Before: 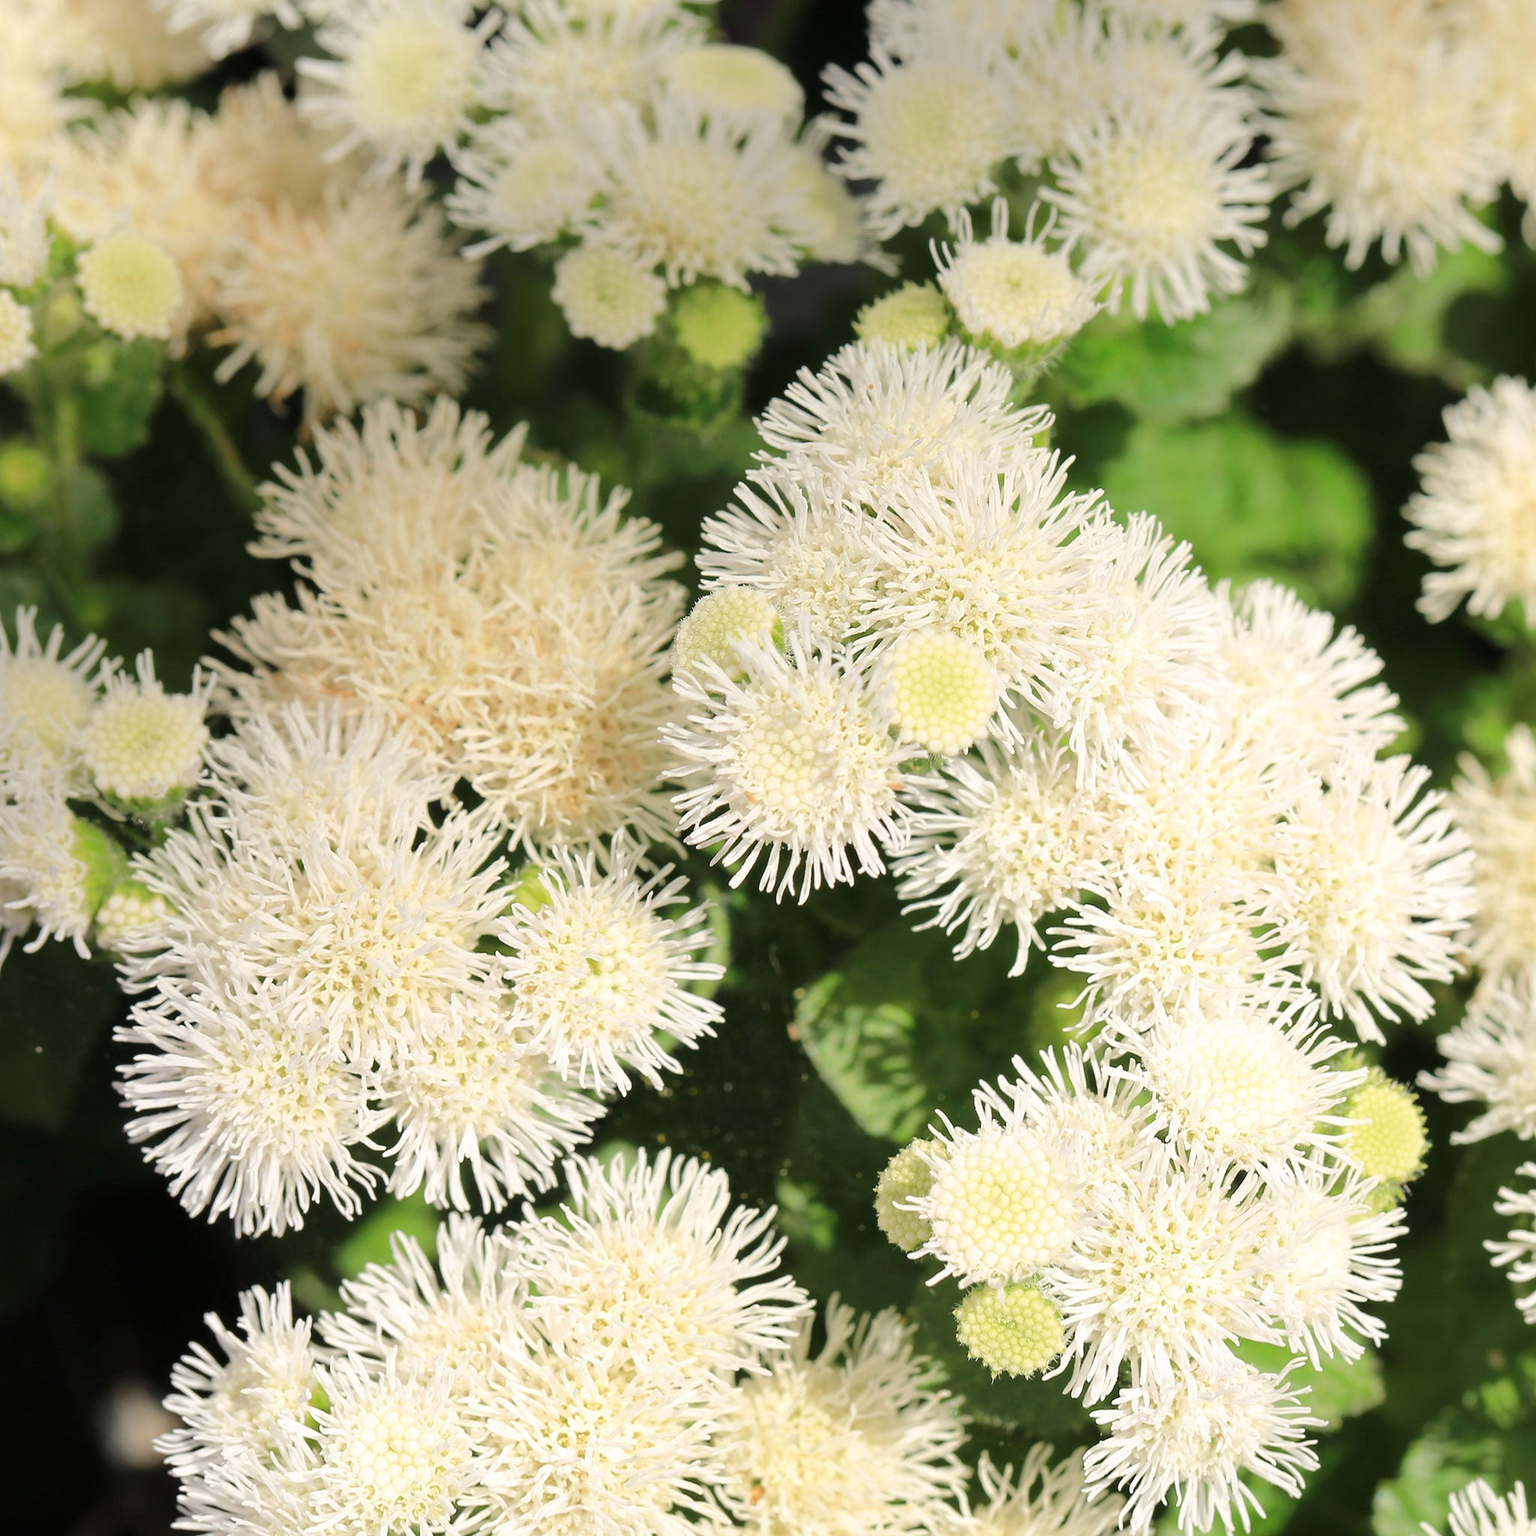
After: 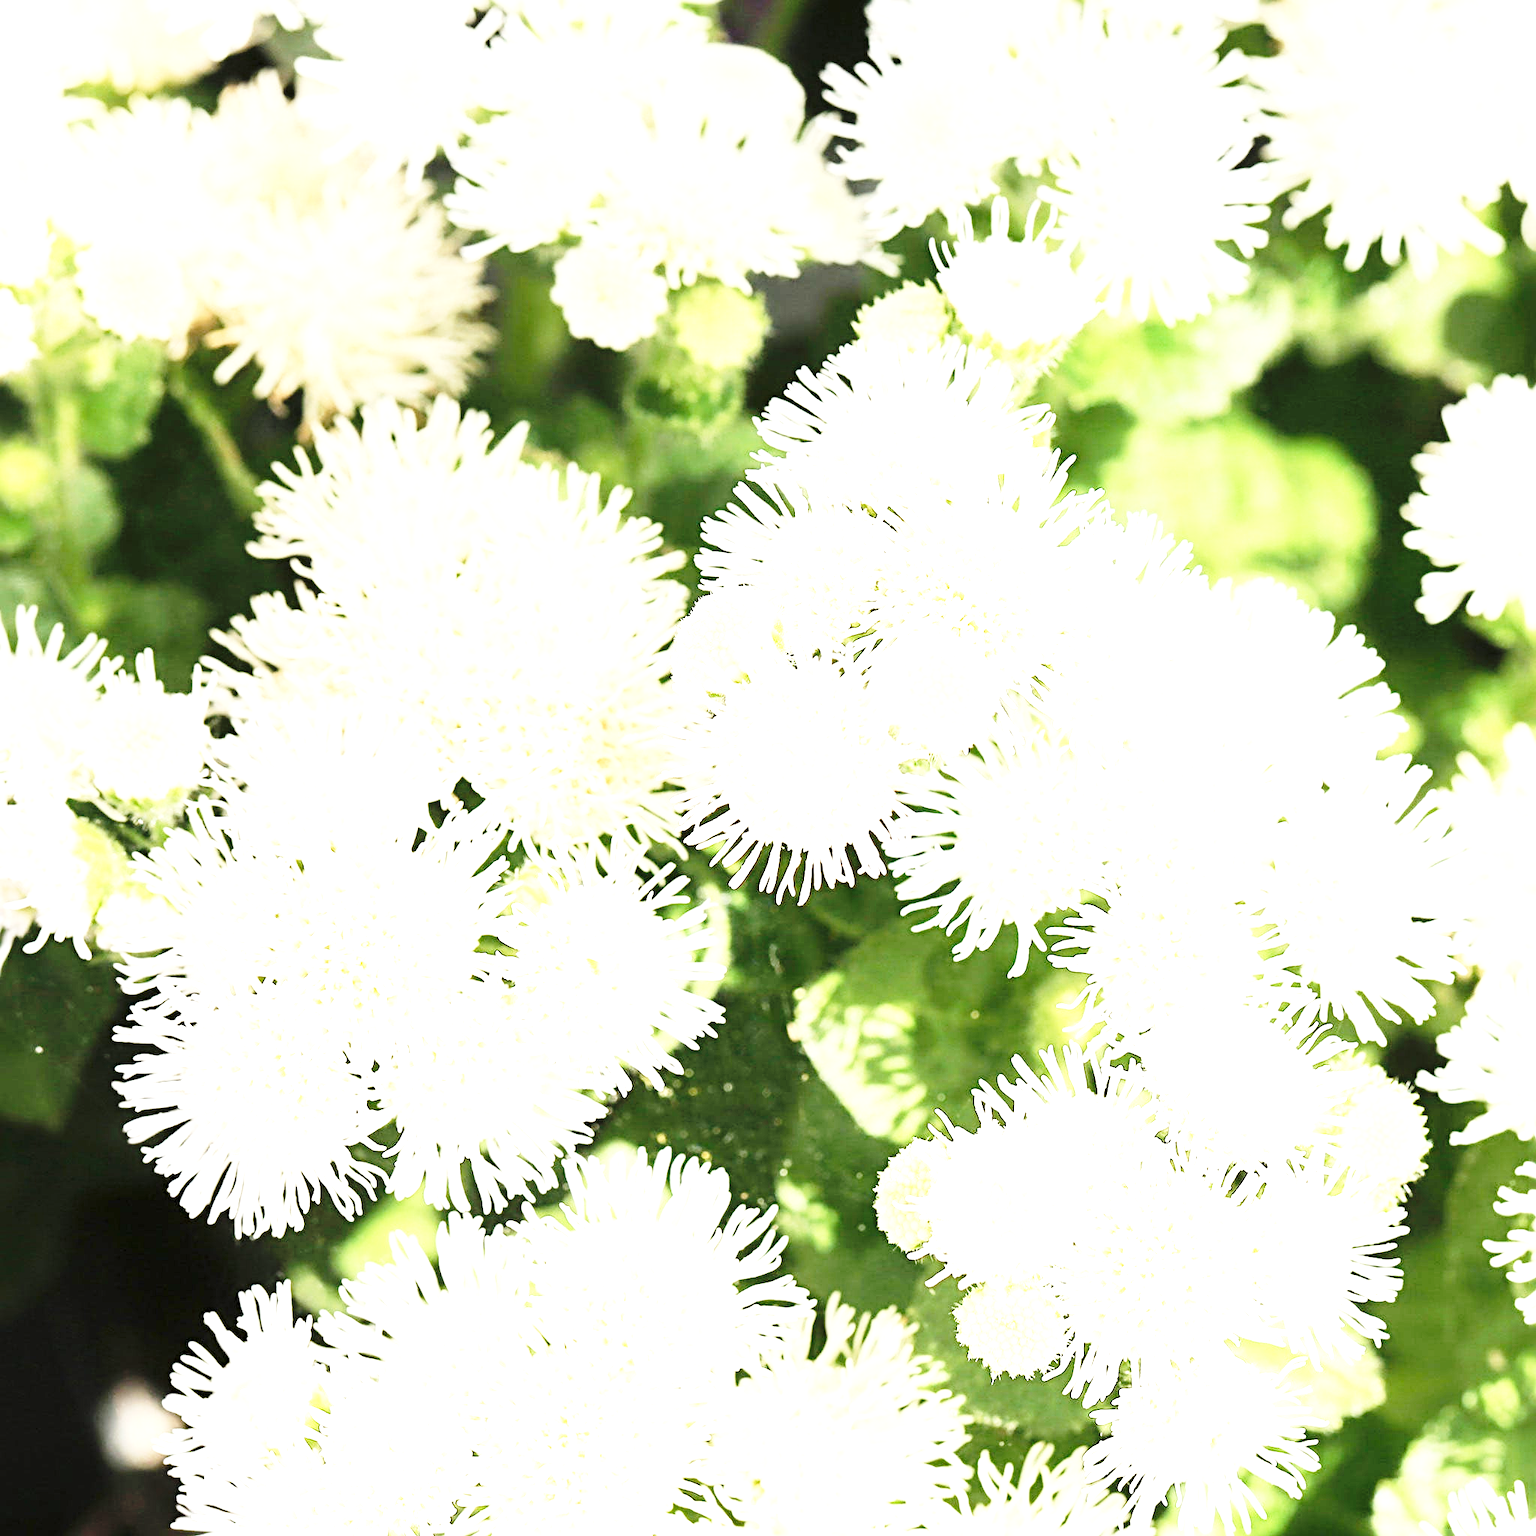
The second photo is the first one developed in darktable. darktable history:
exposure: black level correction 0, exposure 1.7 EV, compensate exposure bias true, compensate highlight preservation false
sharpen: radius 4
base curve: curves: ch0 [(0, 0) (0.028, 0.03) (0.121, 0.232) (0.46, 0.748) (0.859, 0.968) (1, 1)], preserve colors none
